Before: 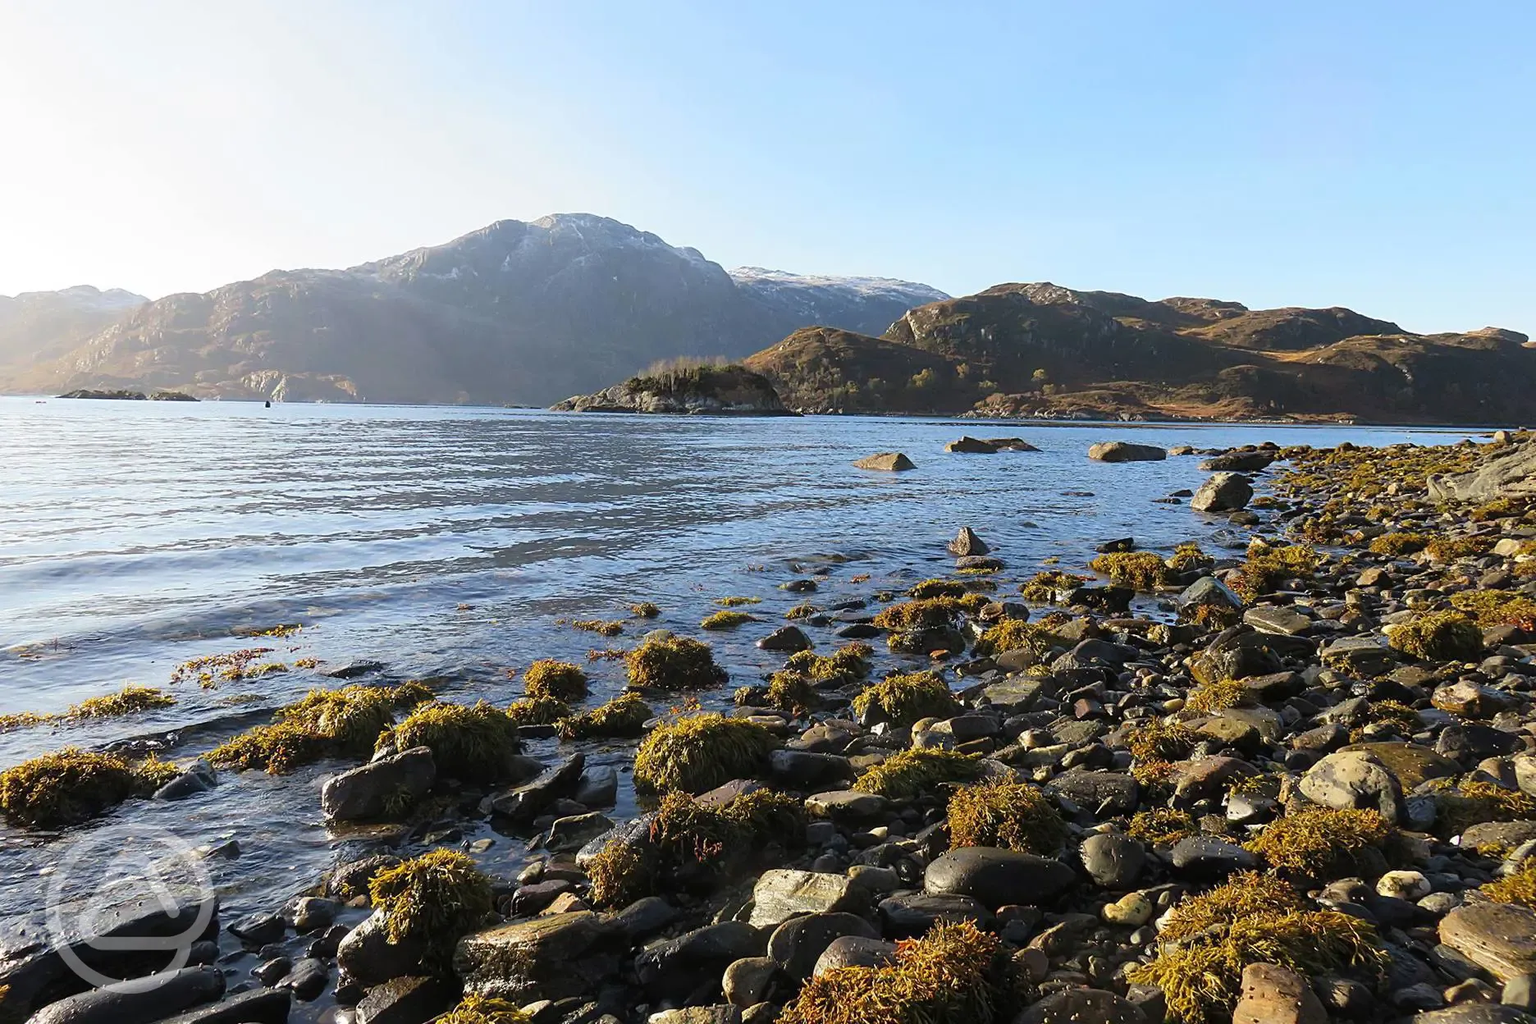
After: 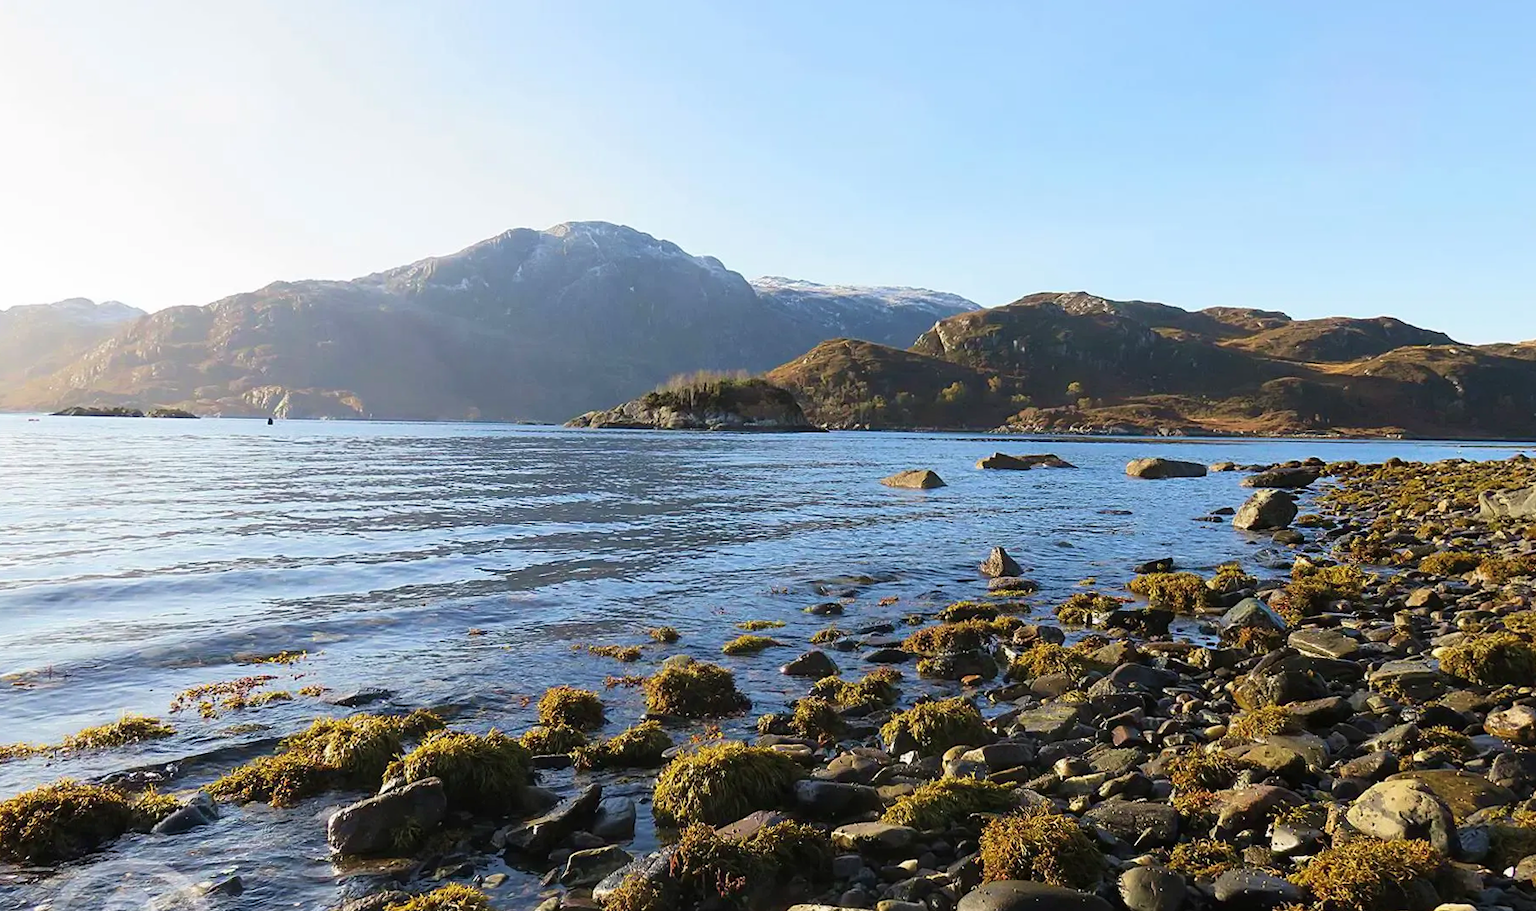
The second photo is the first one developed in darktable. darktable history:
crop and rotate: angle 0.177°, left 0.311%, right 3.28%, bottom 14.174%
exposure: exposure -0.014 EV, compensate highlight preservation false
velvia: on, module defaults
